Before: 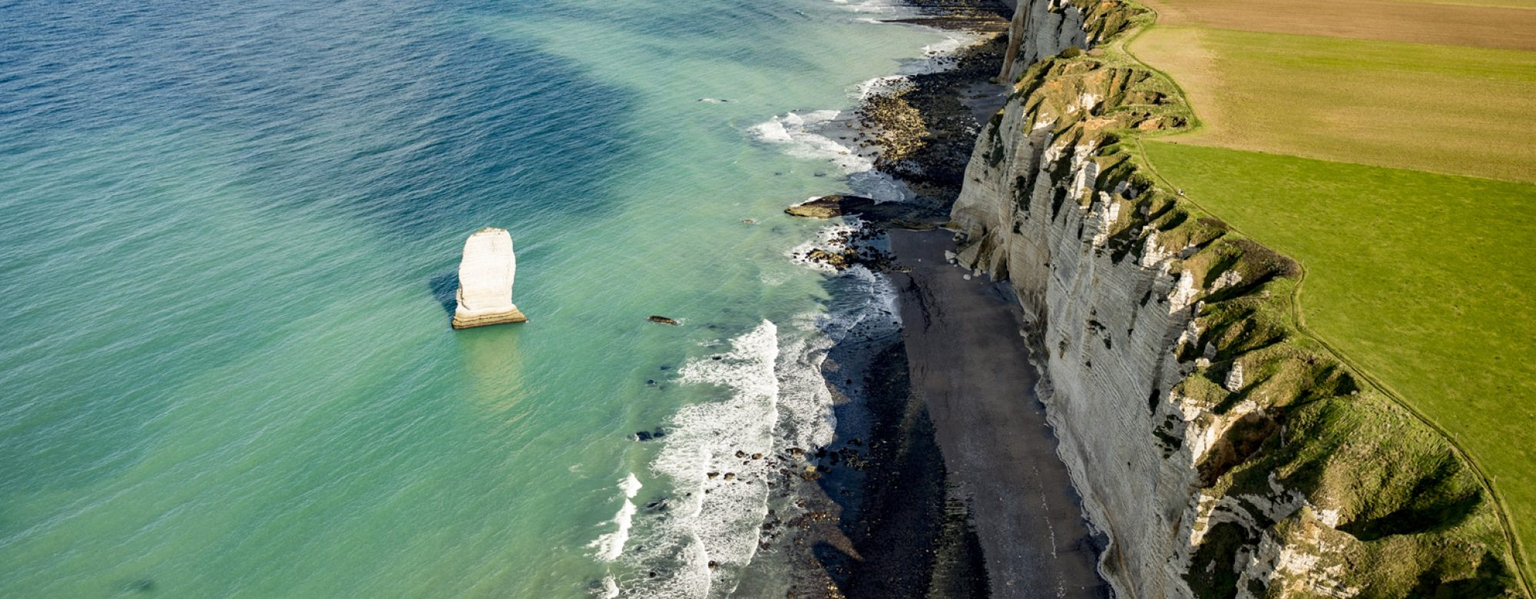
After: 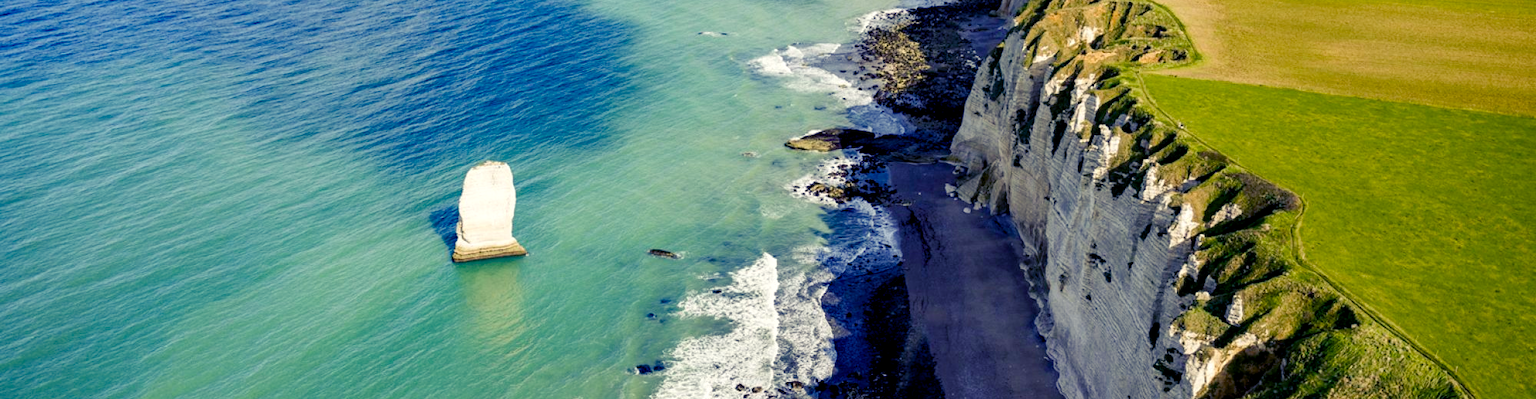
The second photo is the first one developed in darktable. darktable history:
crop: top 11.166%, bottom 22.168%
color balance rgb: shadows lift › luminance -28.76%, shadows lift › chroma 15%, shadows lift › hue 270°, power › chroma 1%, power › hue 255°, highlights gain › luminance 7.14%, highlights gain › chroma 2%, highlights gain › hue 90°, global offset › luminance -0.29%, global offset › hue 260°, perceptual saturation grading › global saturation 20%, perceptual saturation grading › highlights -13.92%, perceptual saturation grading › shadows 50%
